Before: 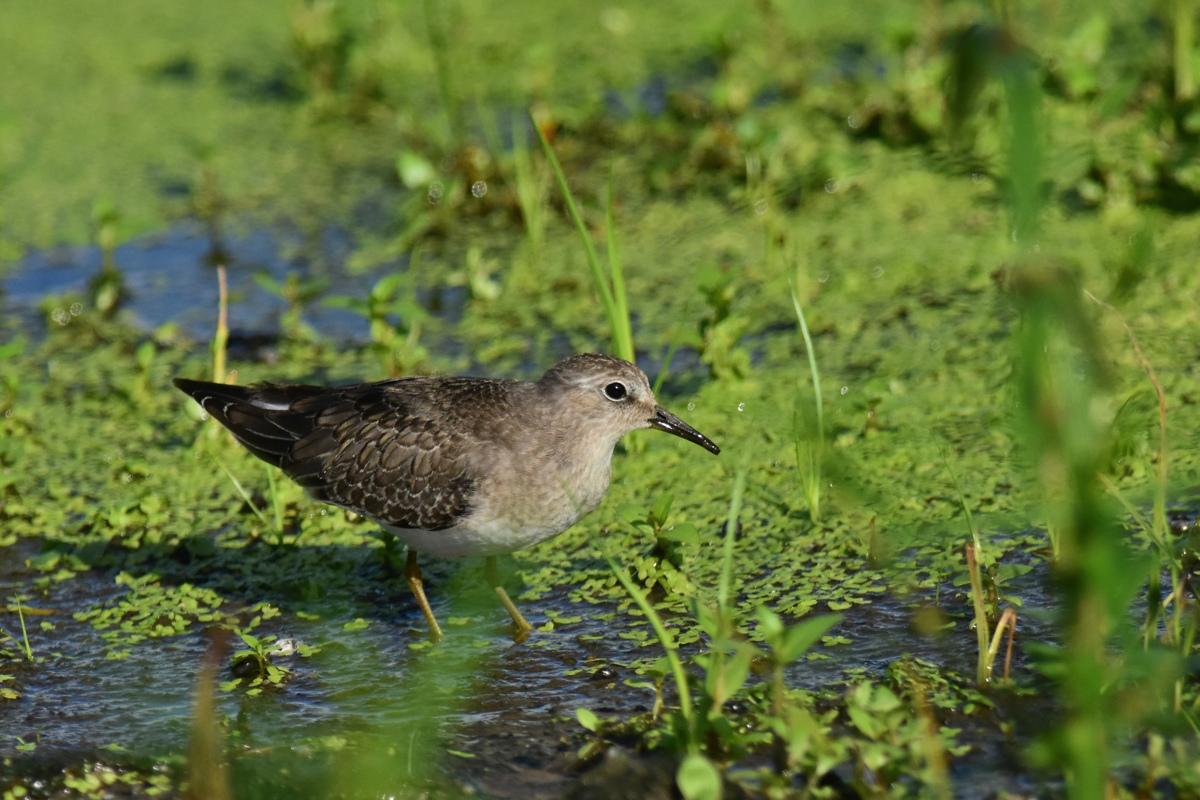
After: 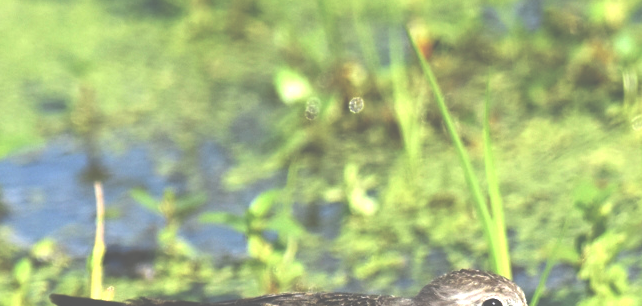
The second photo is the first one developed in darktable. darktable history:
levels: levels [0.012, 0.367, 0.697]
crop: left 10.268%, top 10.592%, right 36.153%, bottom 51.14%
exposure: black level correction -0.06, exposure -0.049 EV, compensate highlight preservation false
